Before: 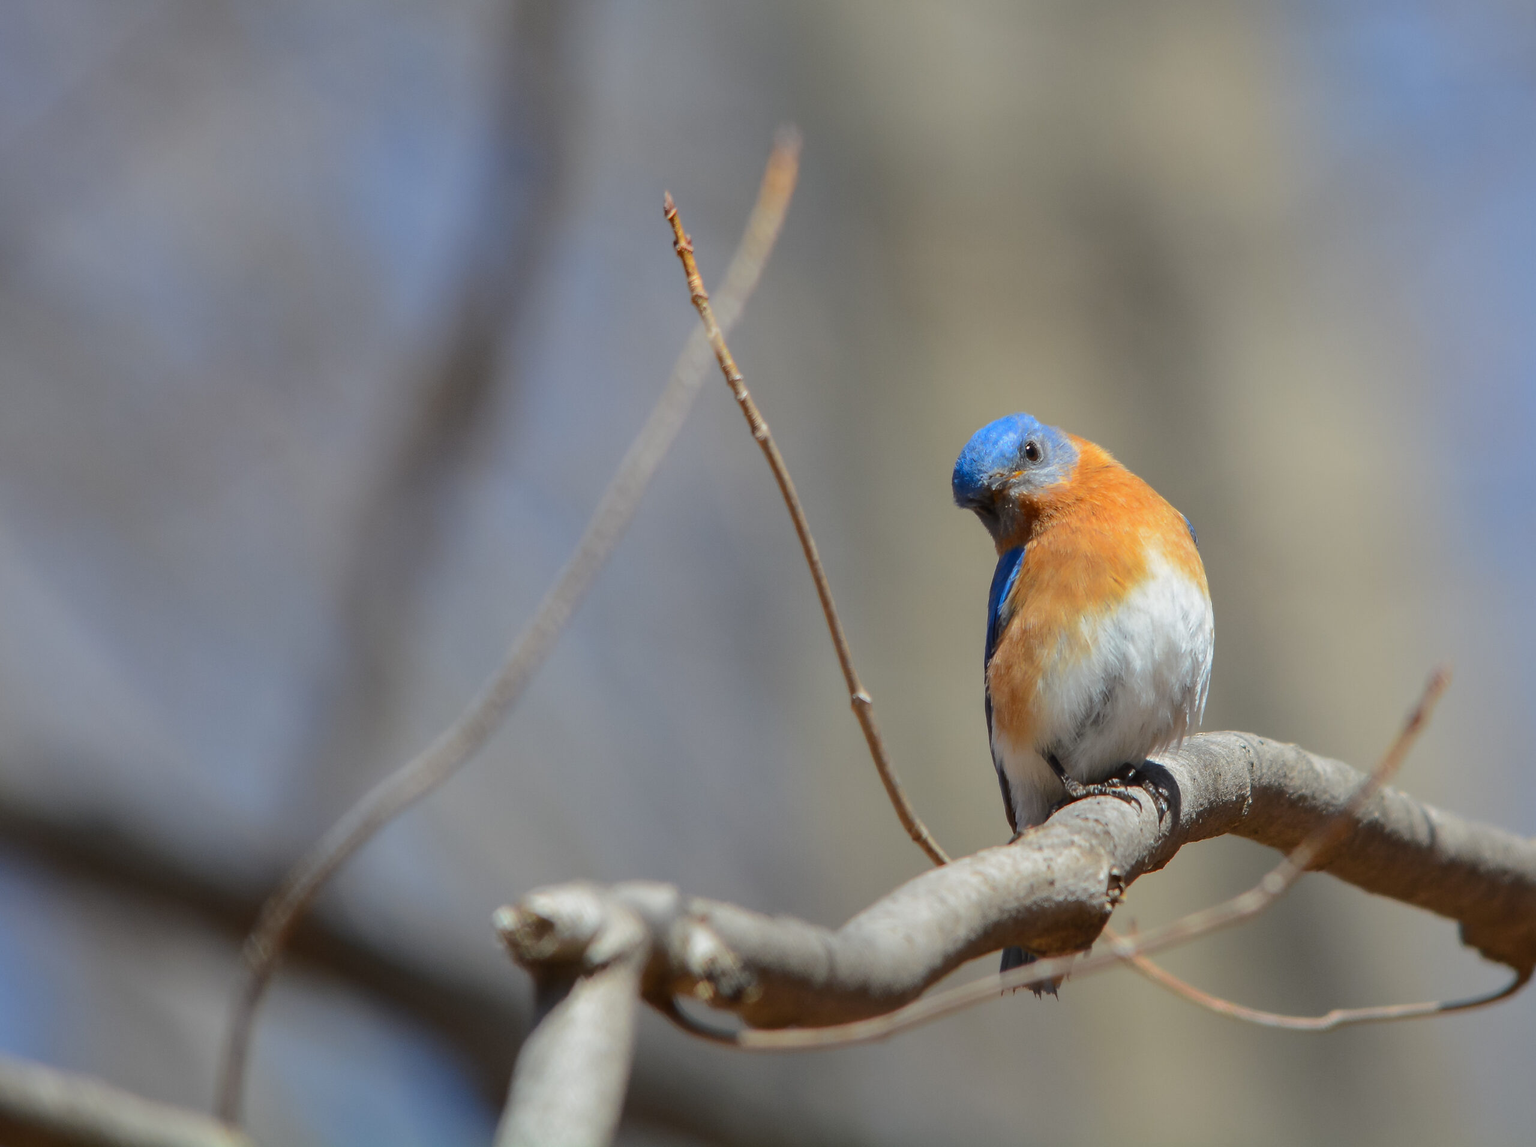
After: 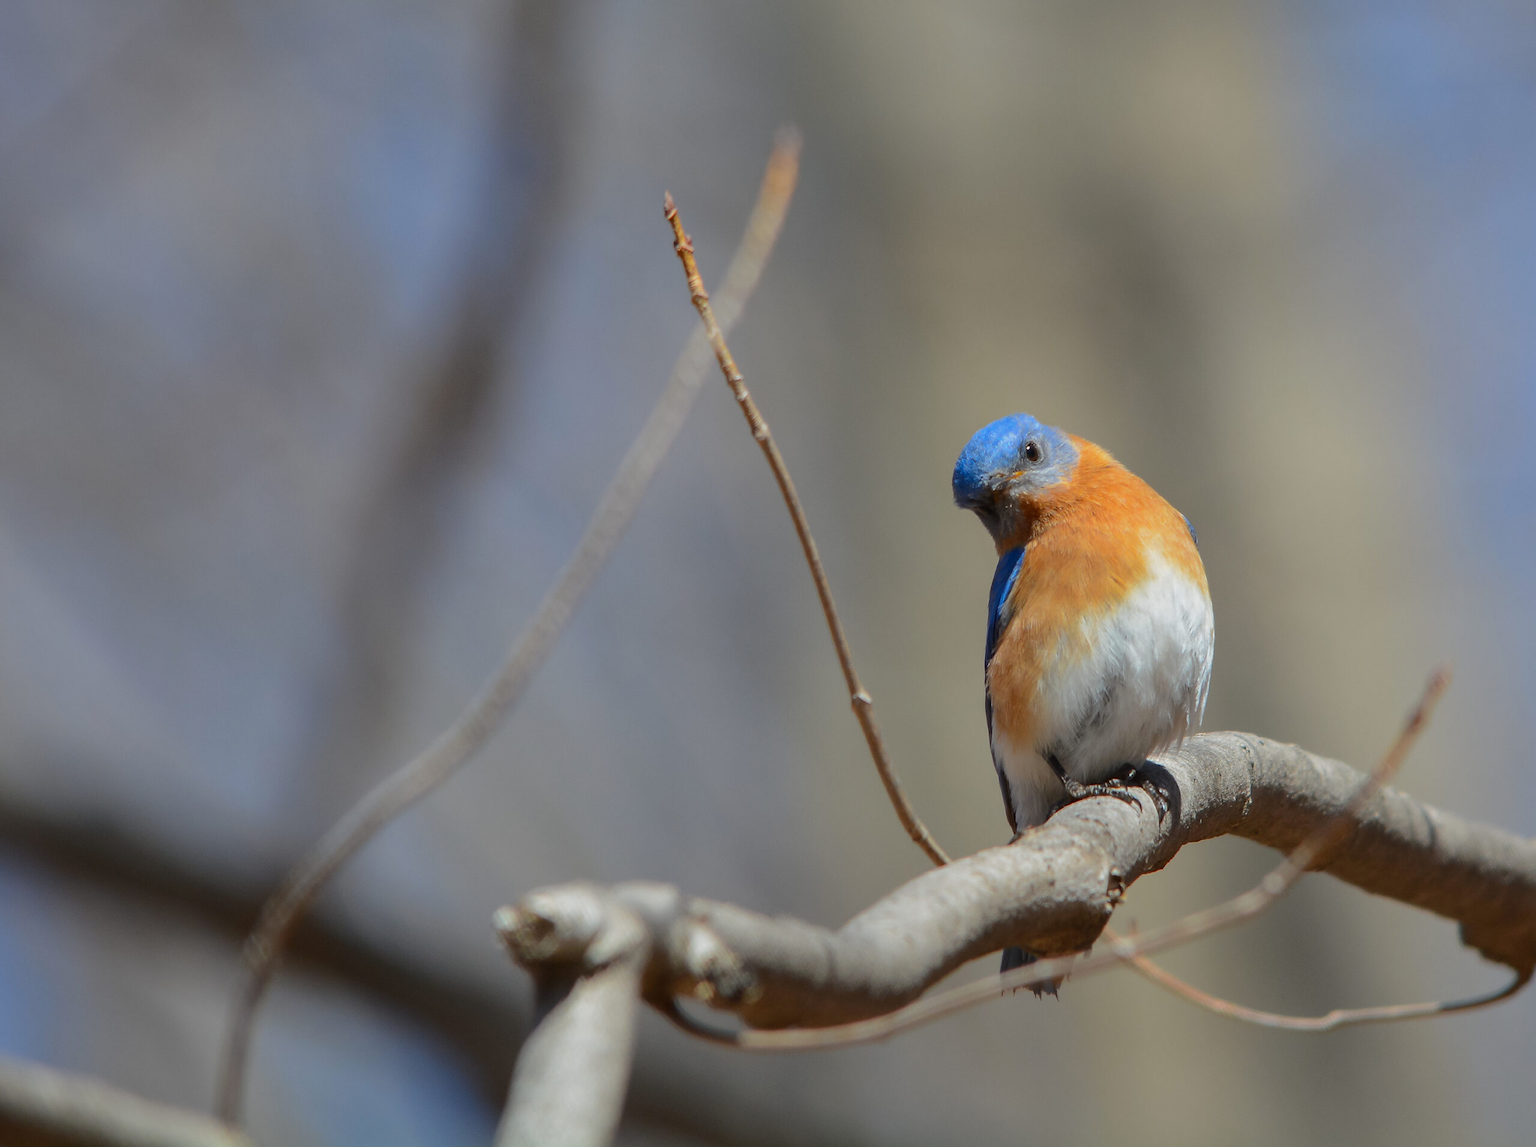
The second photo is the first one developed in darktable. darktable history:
exposure: exposure -0.152 EV, compensate highlight preservation false
